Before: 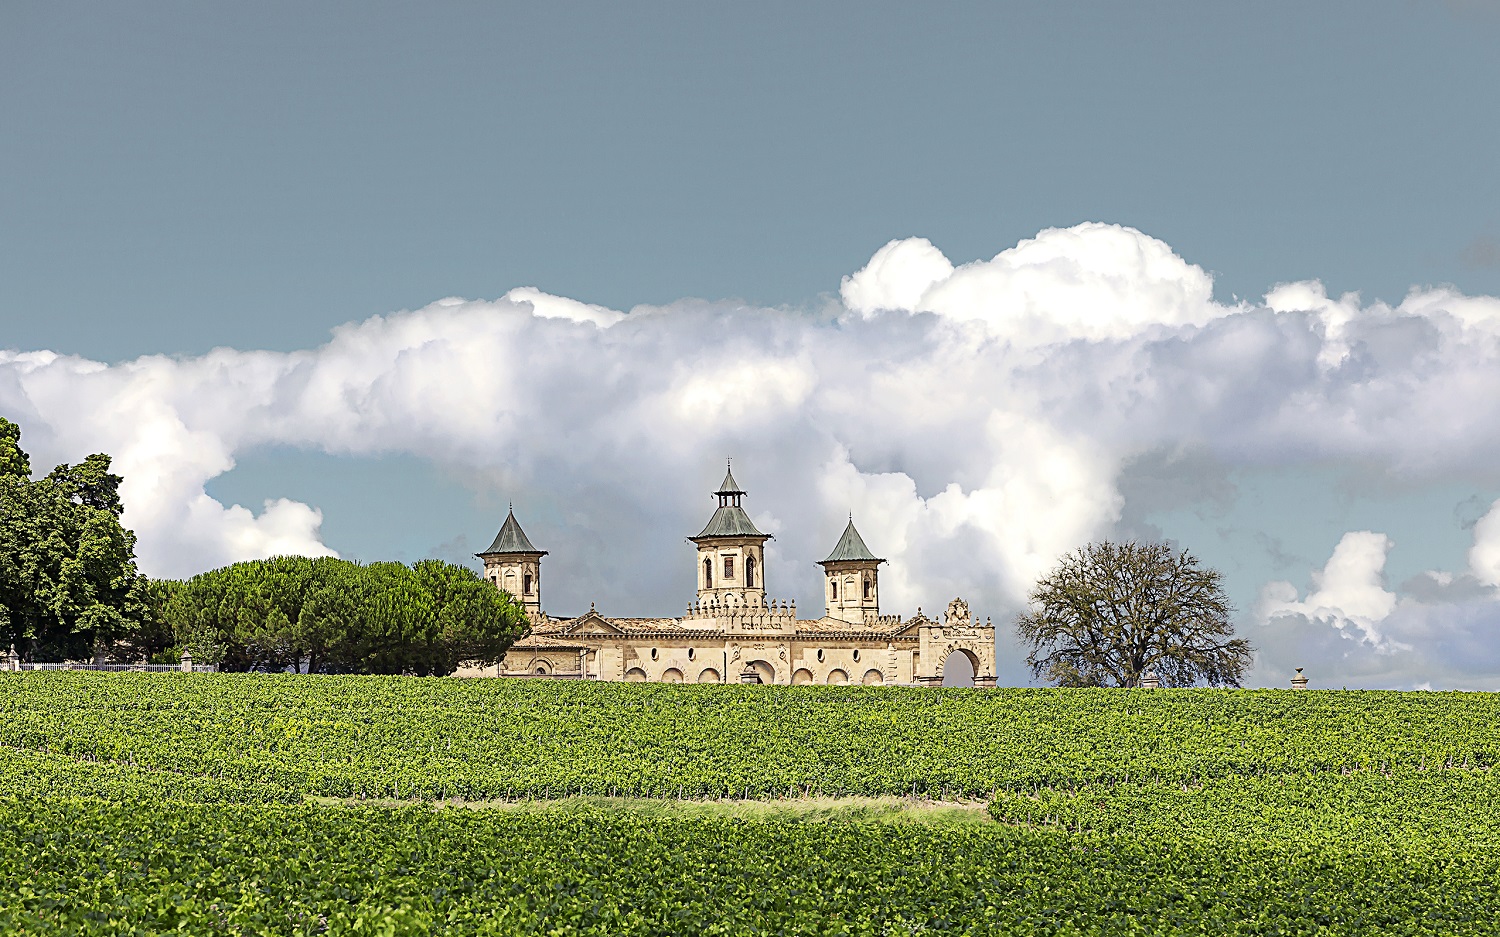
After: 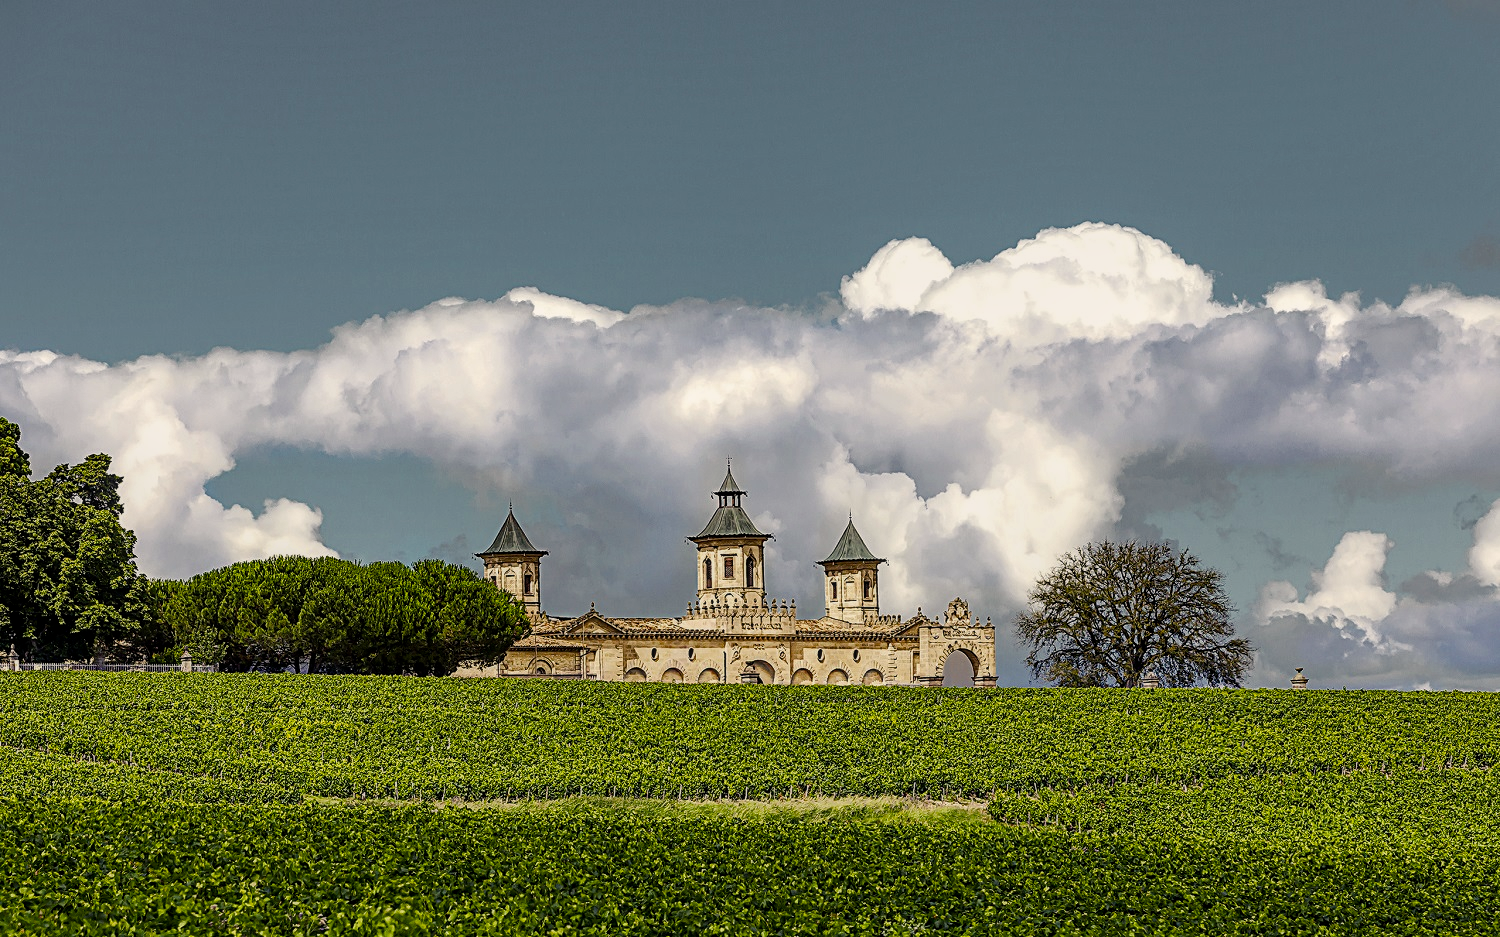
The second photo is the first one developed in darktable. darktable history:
color balance rgb: highlights gain › chroma 2.208%, highlights gain › hue 74.43°, global offset › hue 170.41°, perceptual saturation grading › global saturation 23.408%, perceptual saturation grading › highlights -24.686%, perceptual saturation grading › mid-tones 23.827%, perceptual saturation grading › shadows 39.736%, perceptual brilliance grading › global brilliance 20.668%, perceptual brilliance grading › shadows -34.912%
exposure: exposure -0.958 EV, compensate highlight preservation false
local contrast: detail 130%
